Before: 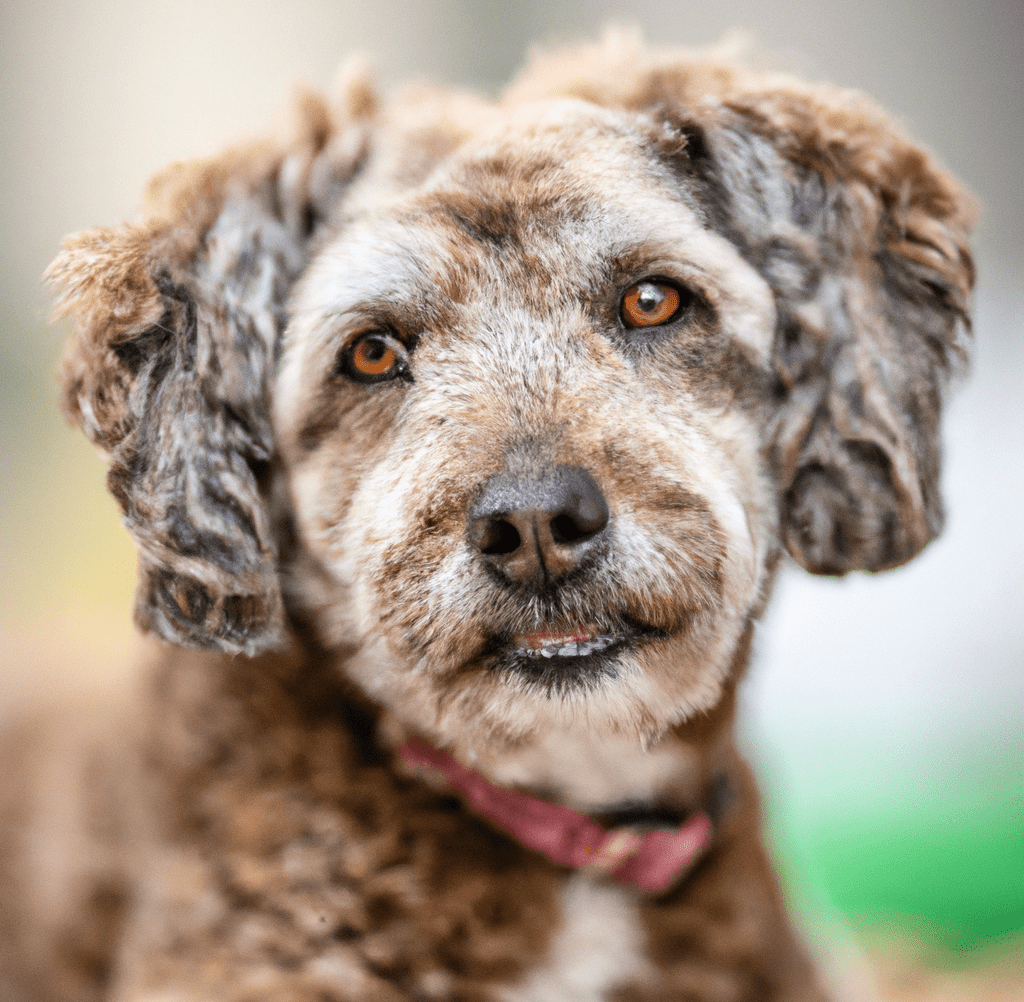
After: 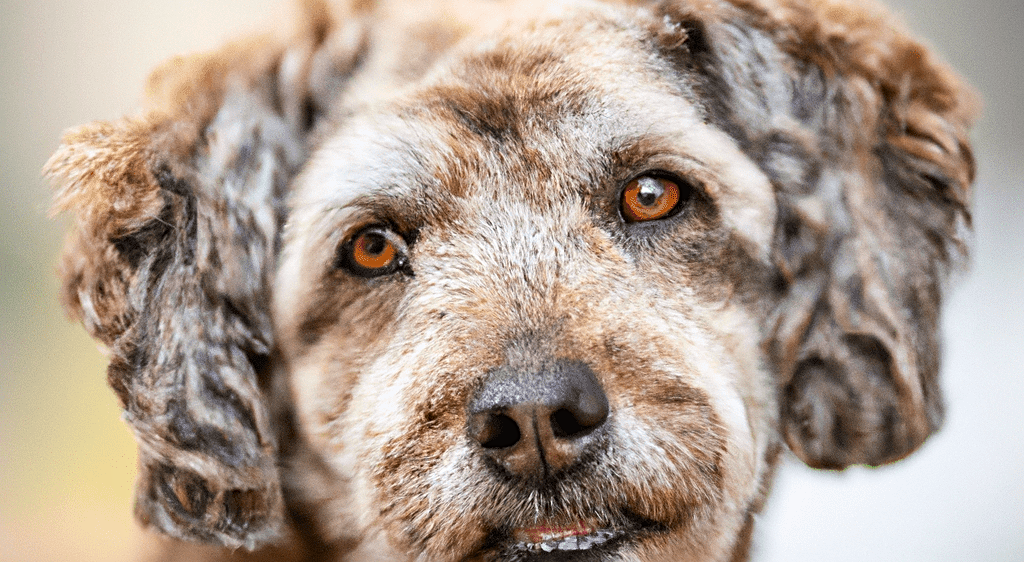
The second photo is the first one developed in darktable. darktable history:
contrast brightness saturation: contrast 0.04, saturation 0.16
tone equalizer: on, module defaults
sharpen: on, module defaults
crop and rotate: top 10.605%, bottom 33.274%
